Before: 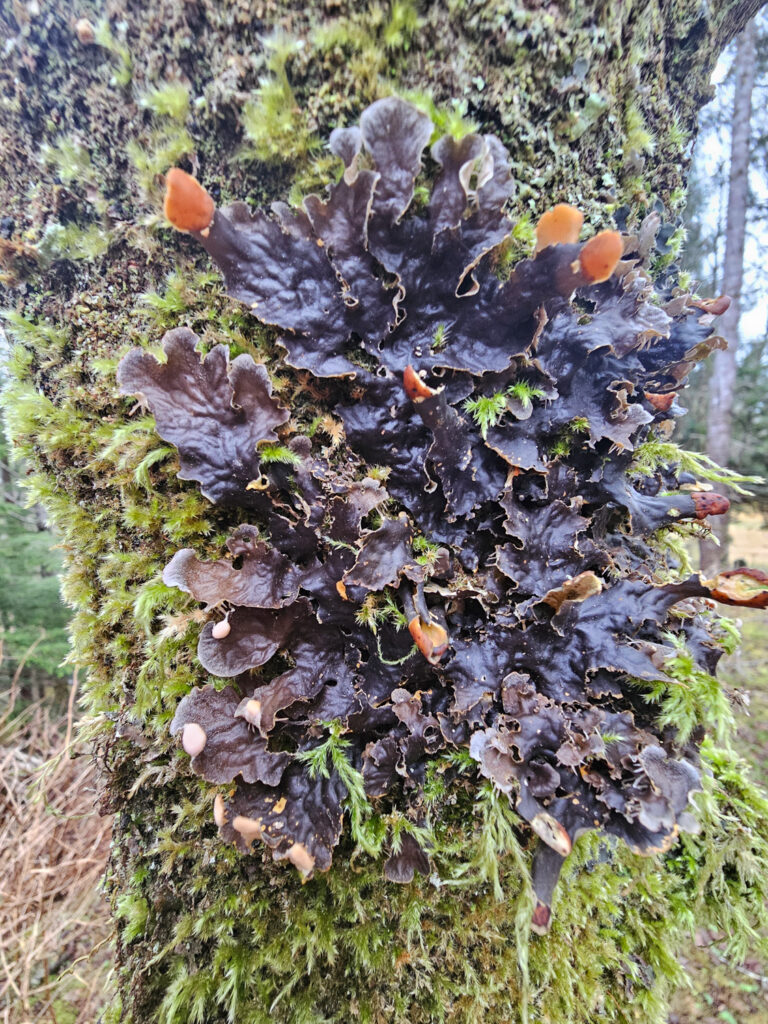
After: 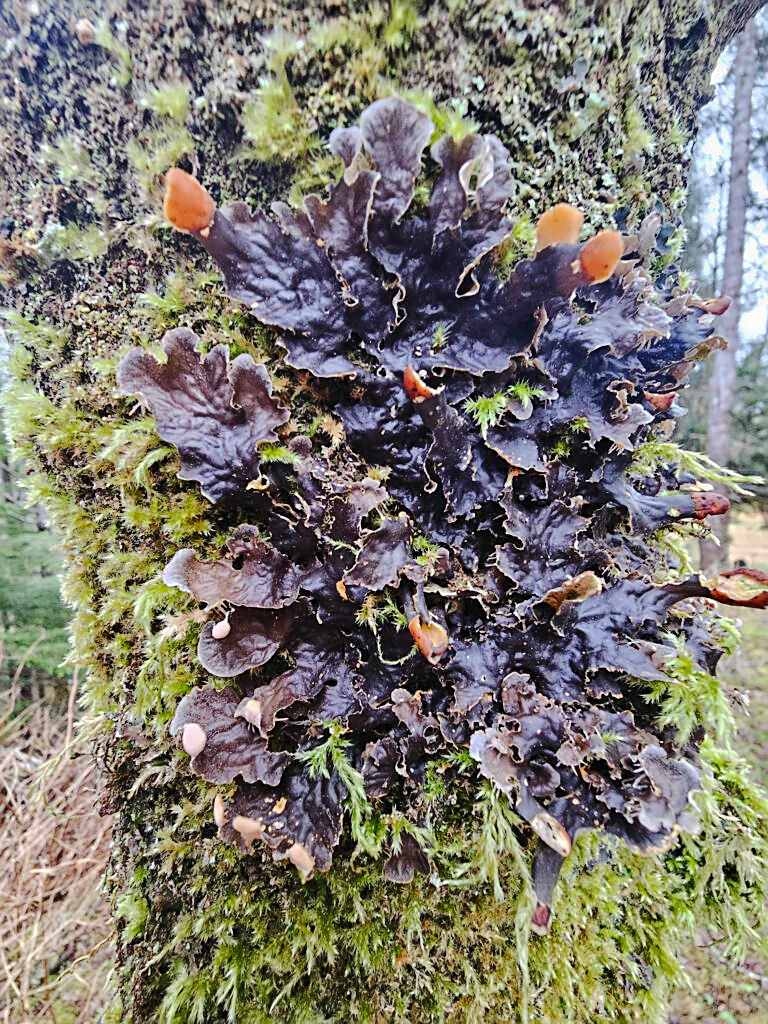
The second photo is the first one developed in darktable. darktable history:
tone curve: curves: ch0 [(0, 0) (0.003, 0.012) (0.011, 0.014) (0.025, 0.02) (0.044, 0.034) (0.069, 0.047) (0.1, 0.063) (0.136, 0.086) (0.177, 0.131) (0.224, 0.183) (0.277, 0.243) (0.335, 0.317) (0.399, 0.403) (0.468, 0.488) (0.543, 0.573) (0.623, 0.649) (0.709, 0.718) (0.801, 0.795) (0.898, 0.872) (1, 1)], preserve colors none
sharpen: on, module defaults
